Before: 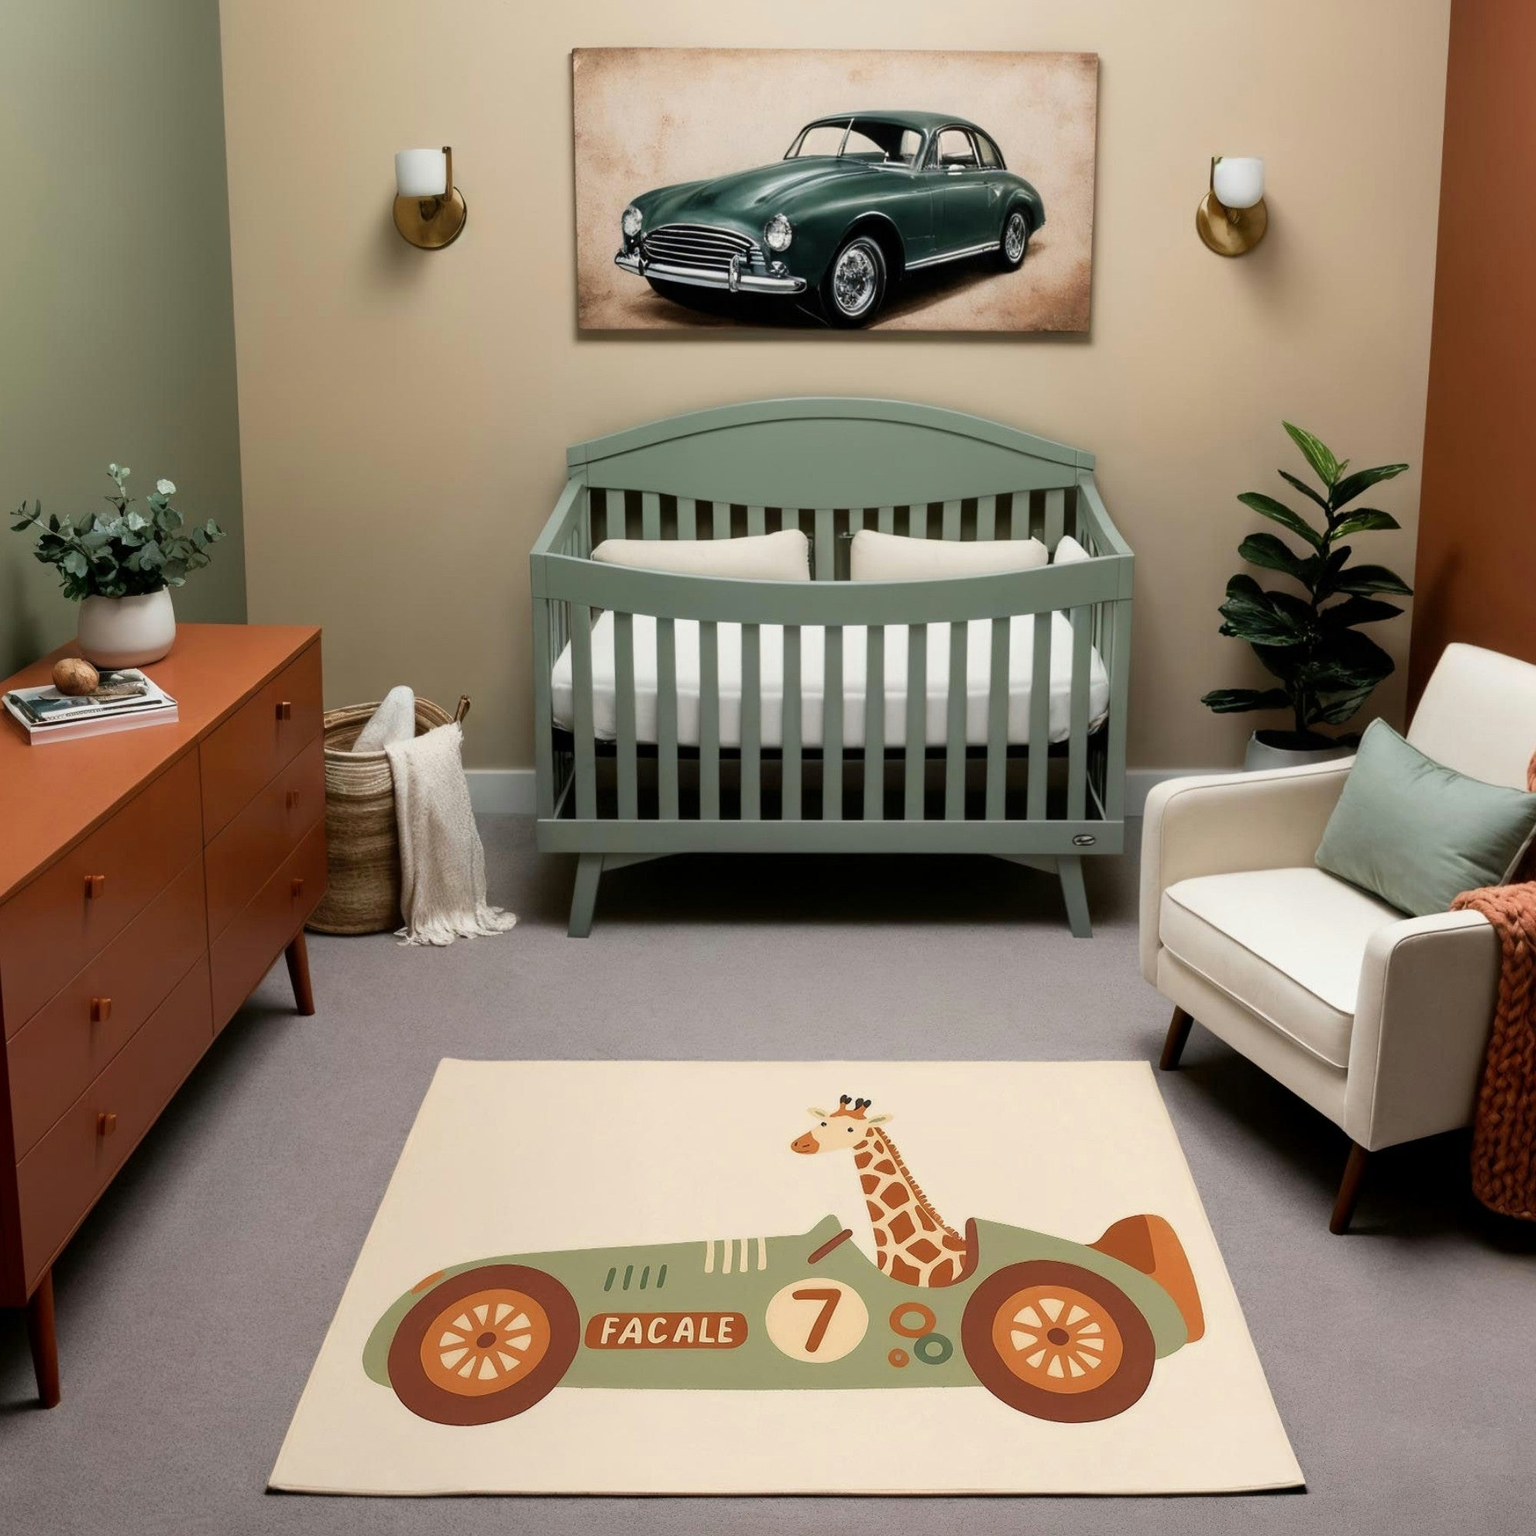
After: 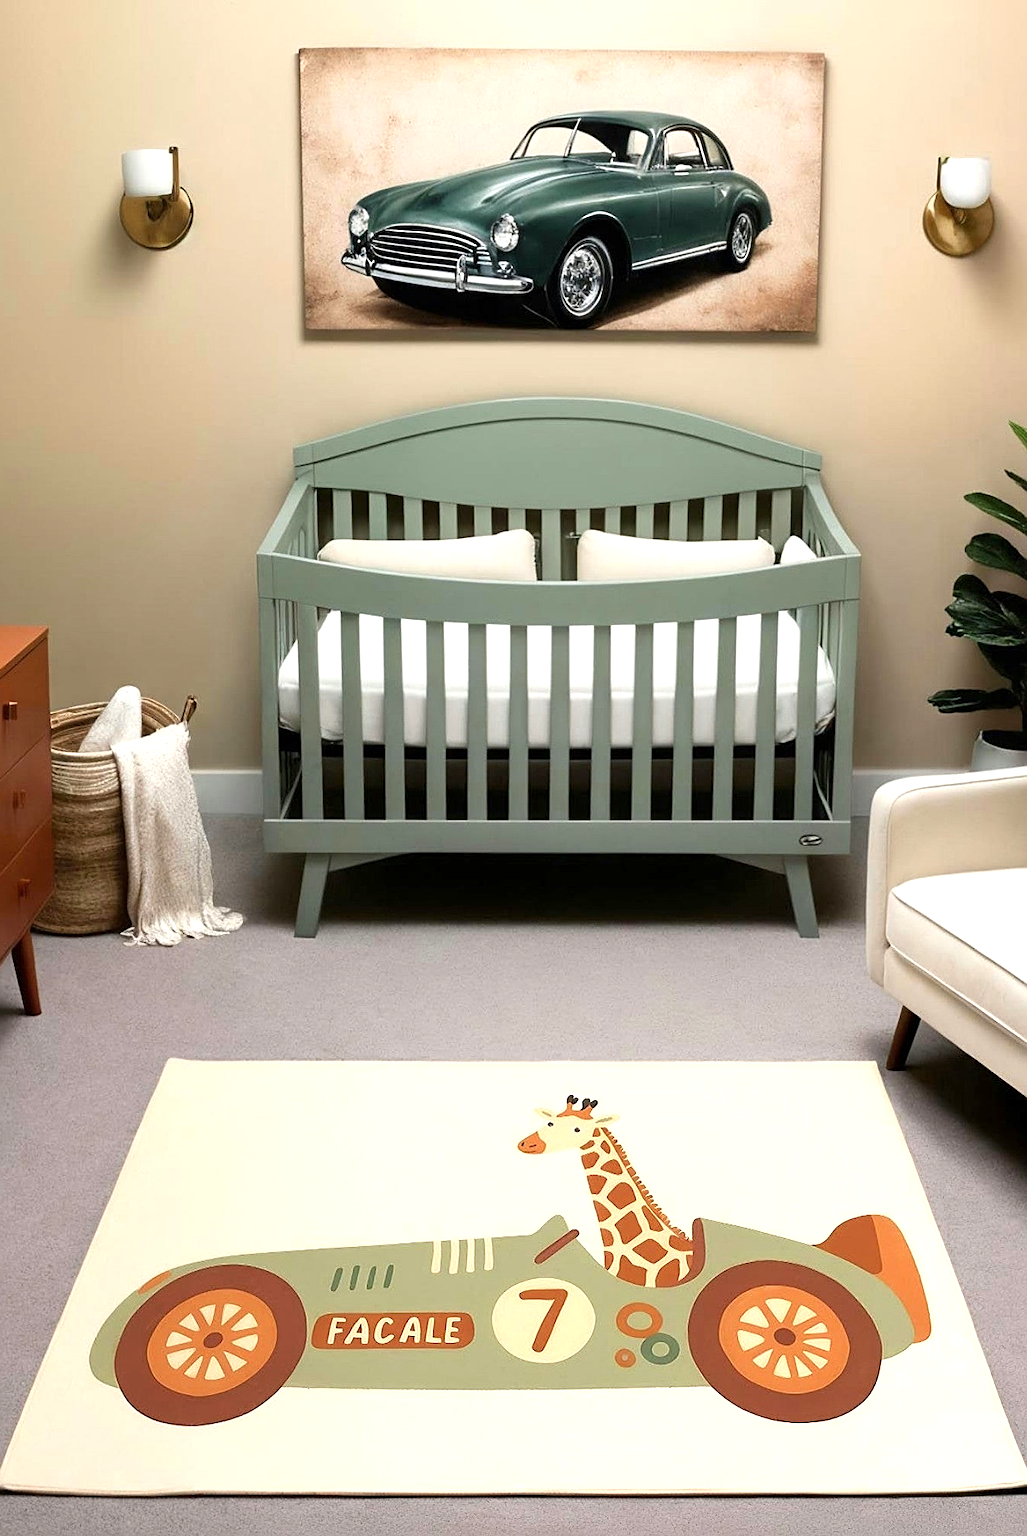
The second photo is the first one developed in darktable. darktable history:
exposure: exposure 0.639 EV, compensate highlight preservation false
crop and rotate: left 17.817%, right 15.236%
sharpen: on, module defaults
